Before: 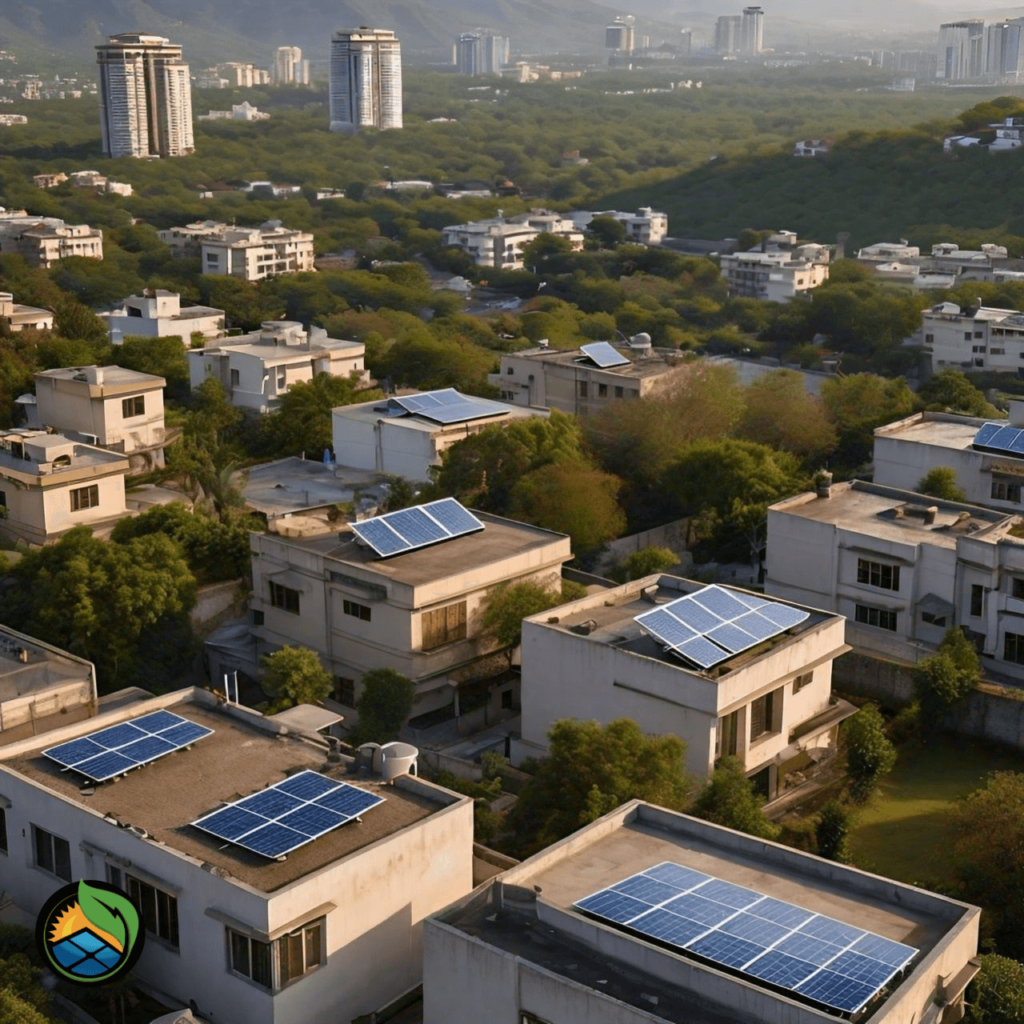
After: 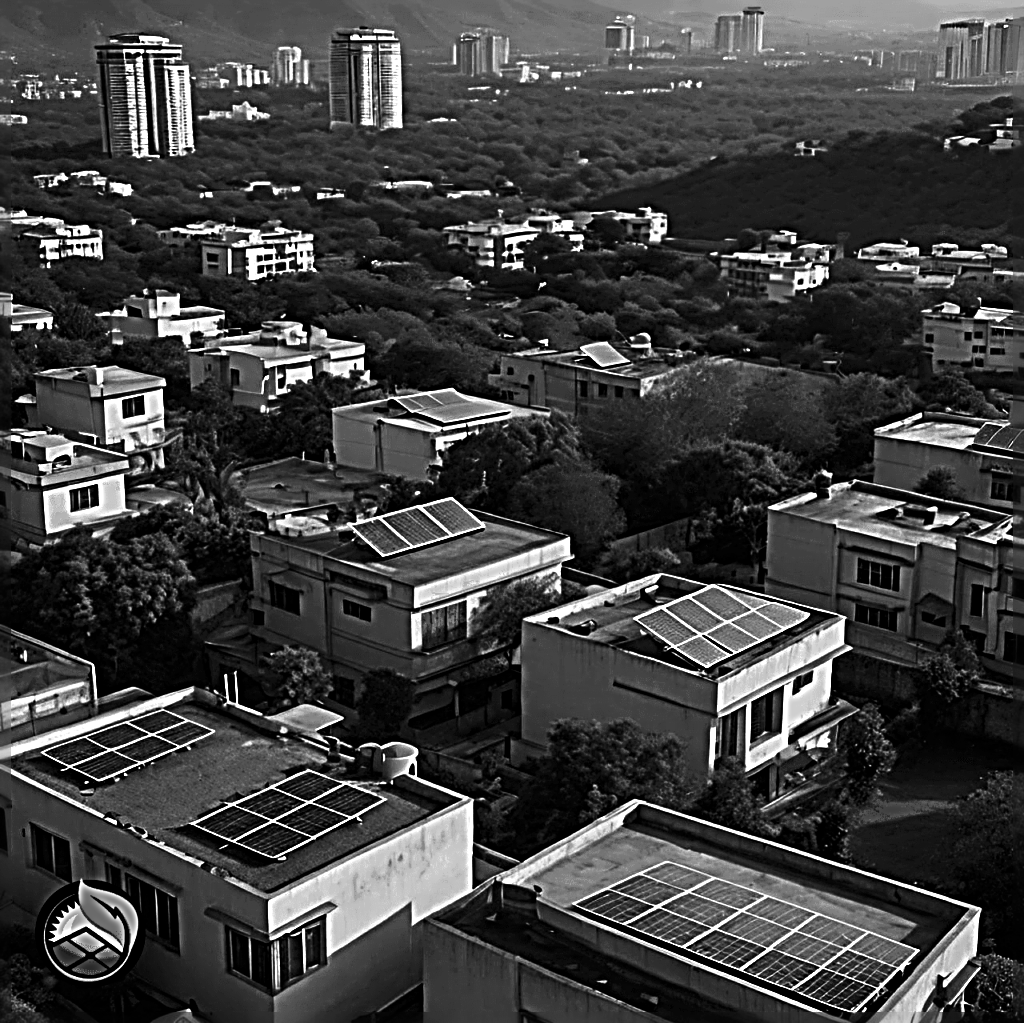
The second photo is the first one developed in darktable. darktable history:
sharpen: radius 4.001, amount 2
crop: bottom 0.071%
color contrast: green-magenta contrast 0, blue-yellow contrast 0
contrast brightness saturation: contrast 0.1, brightness -0.26, saturation 0.14
